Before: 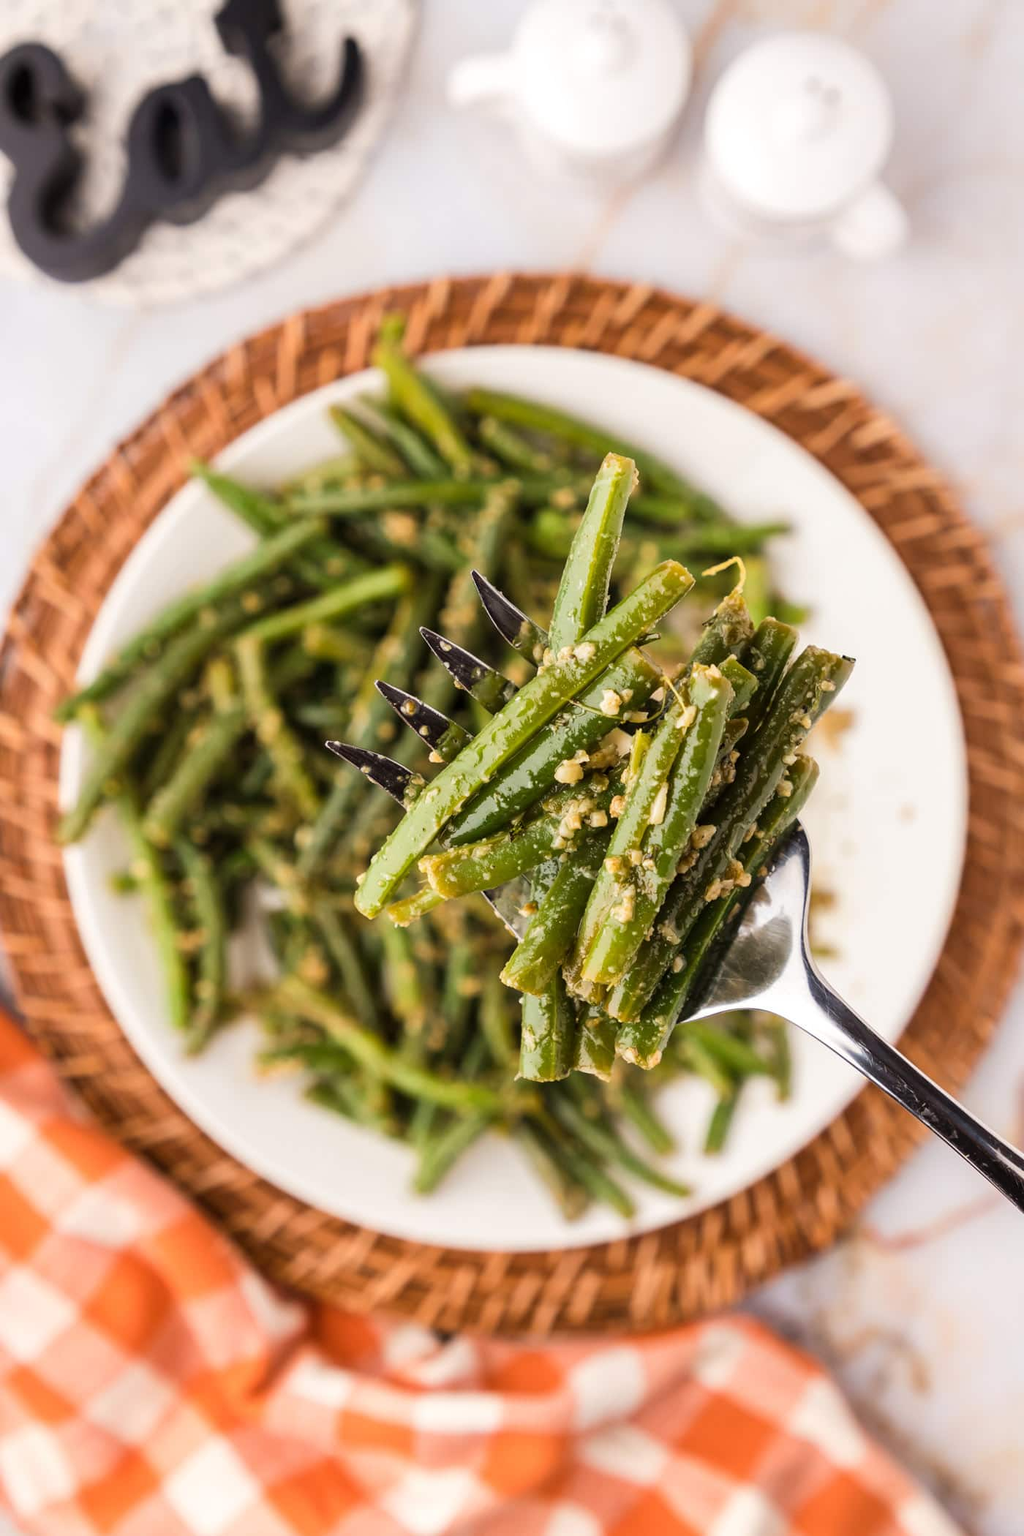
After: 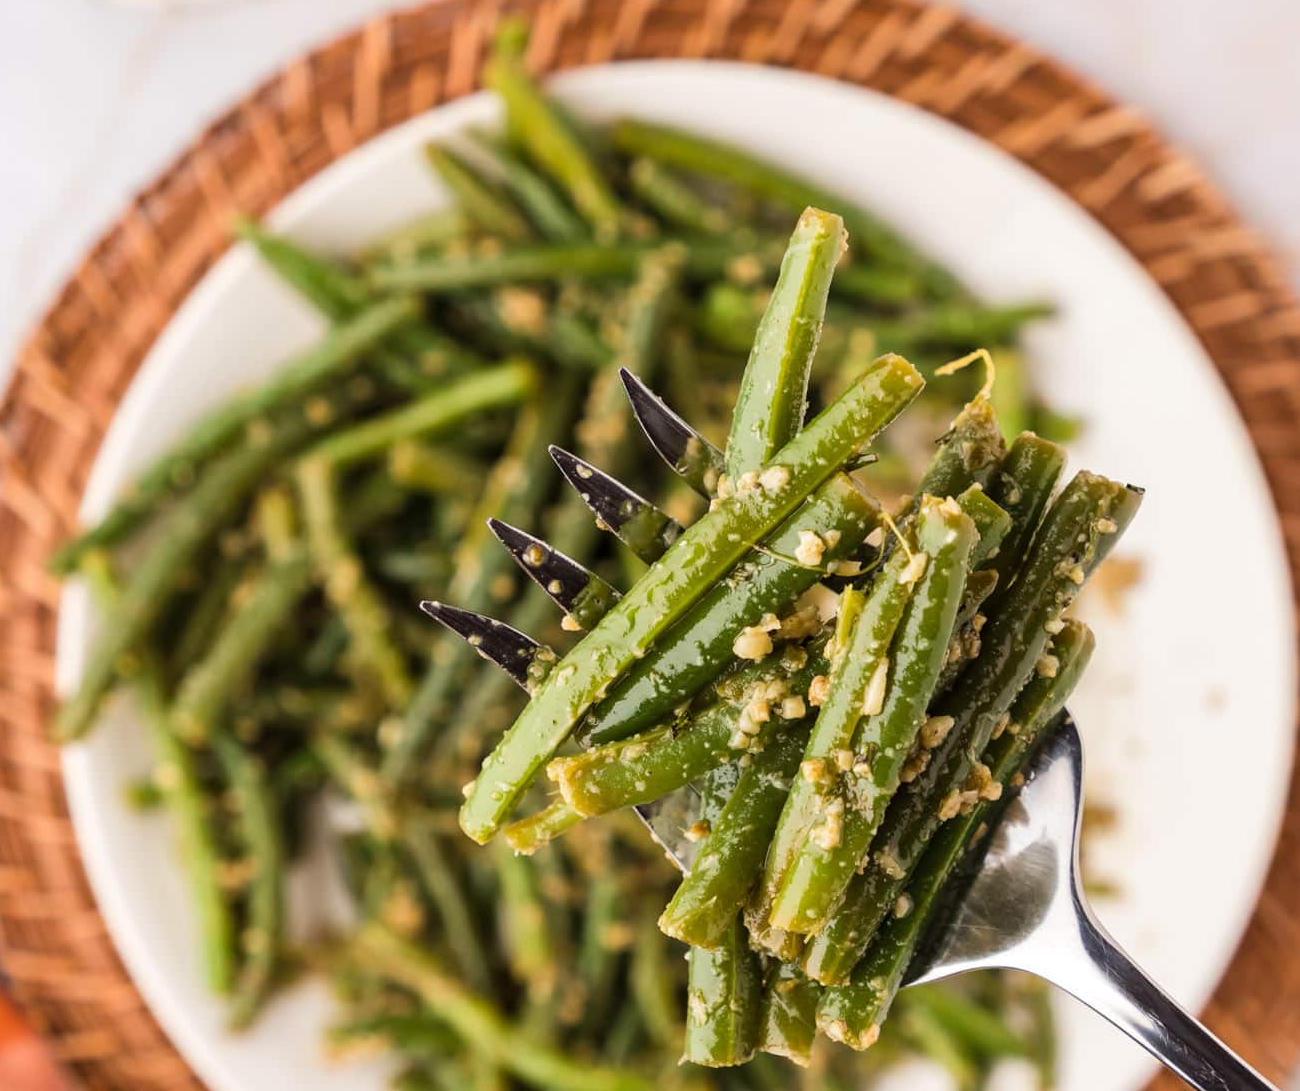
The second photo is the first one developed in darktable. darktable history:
crop: left 1.791%, top 19.647%, right 5.322%, bottom 28.4%
